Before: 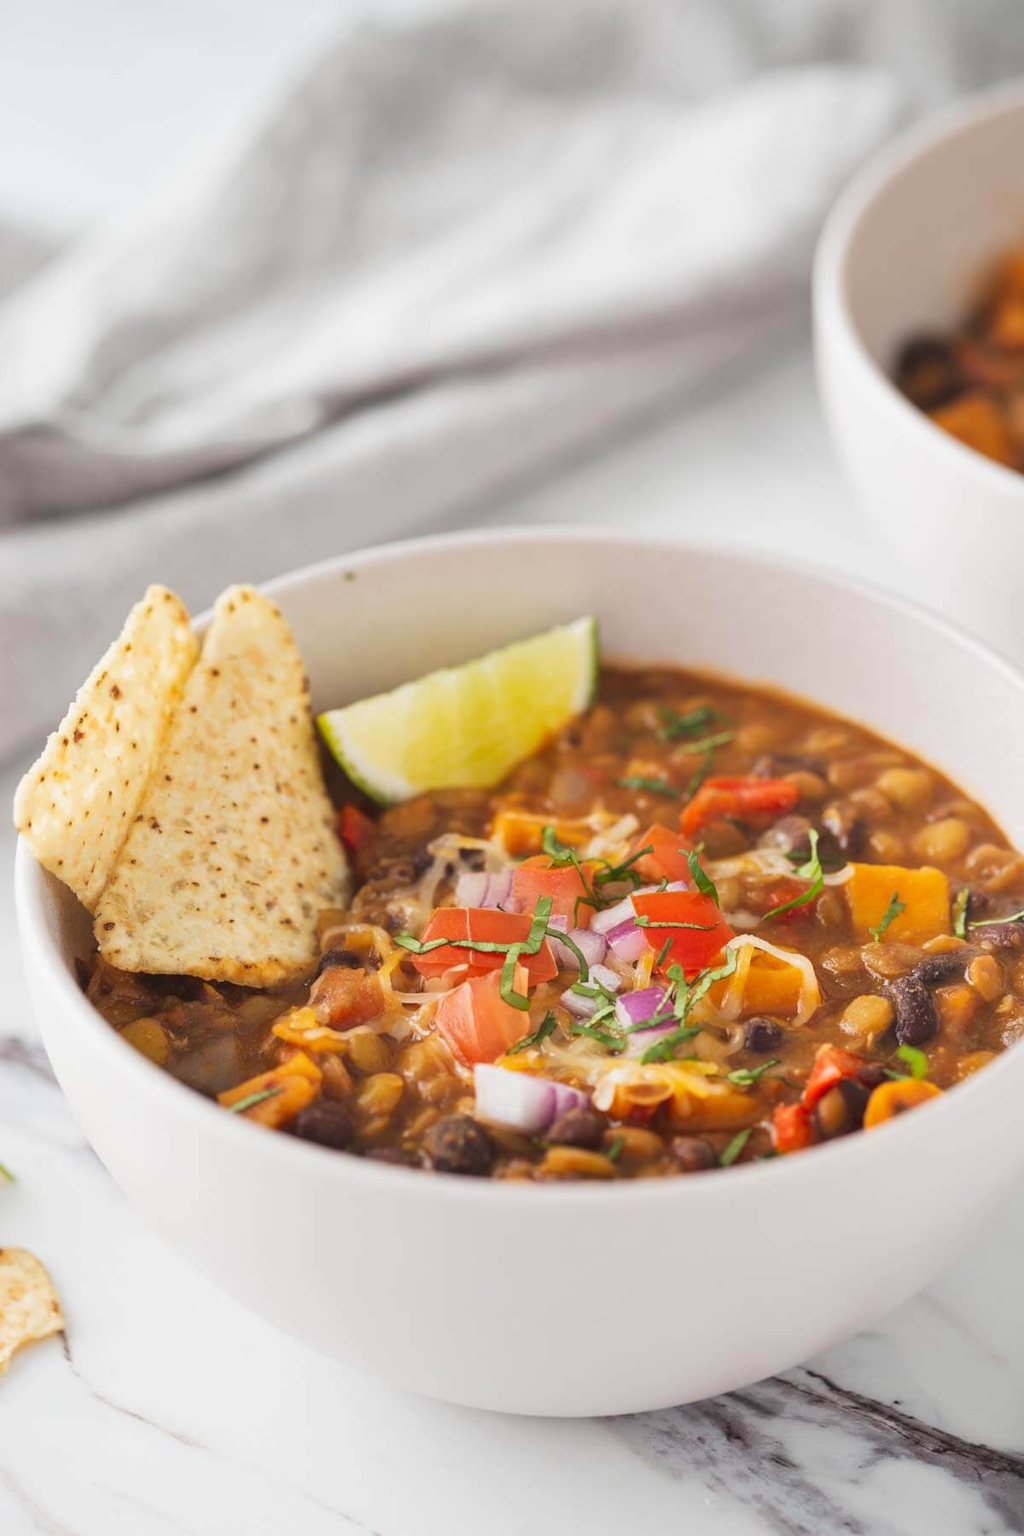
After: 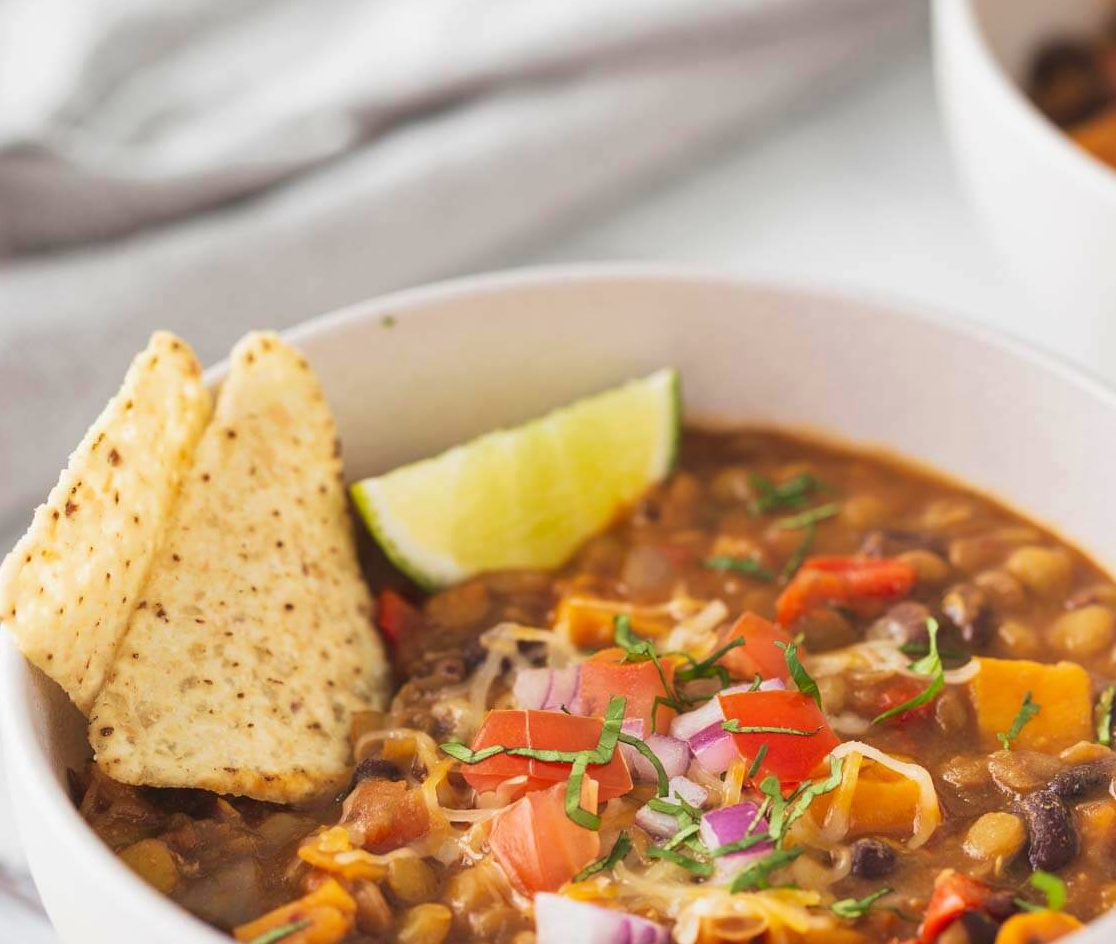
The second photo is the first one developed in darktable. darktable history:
velvia: on, module defaults
crop: left 1.809%, top 19.686%, right 5.187%, bottom 27.821%
